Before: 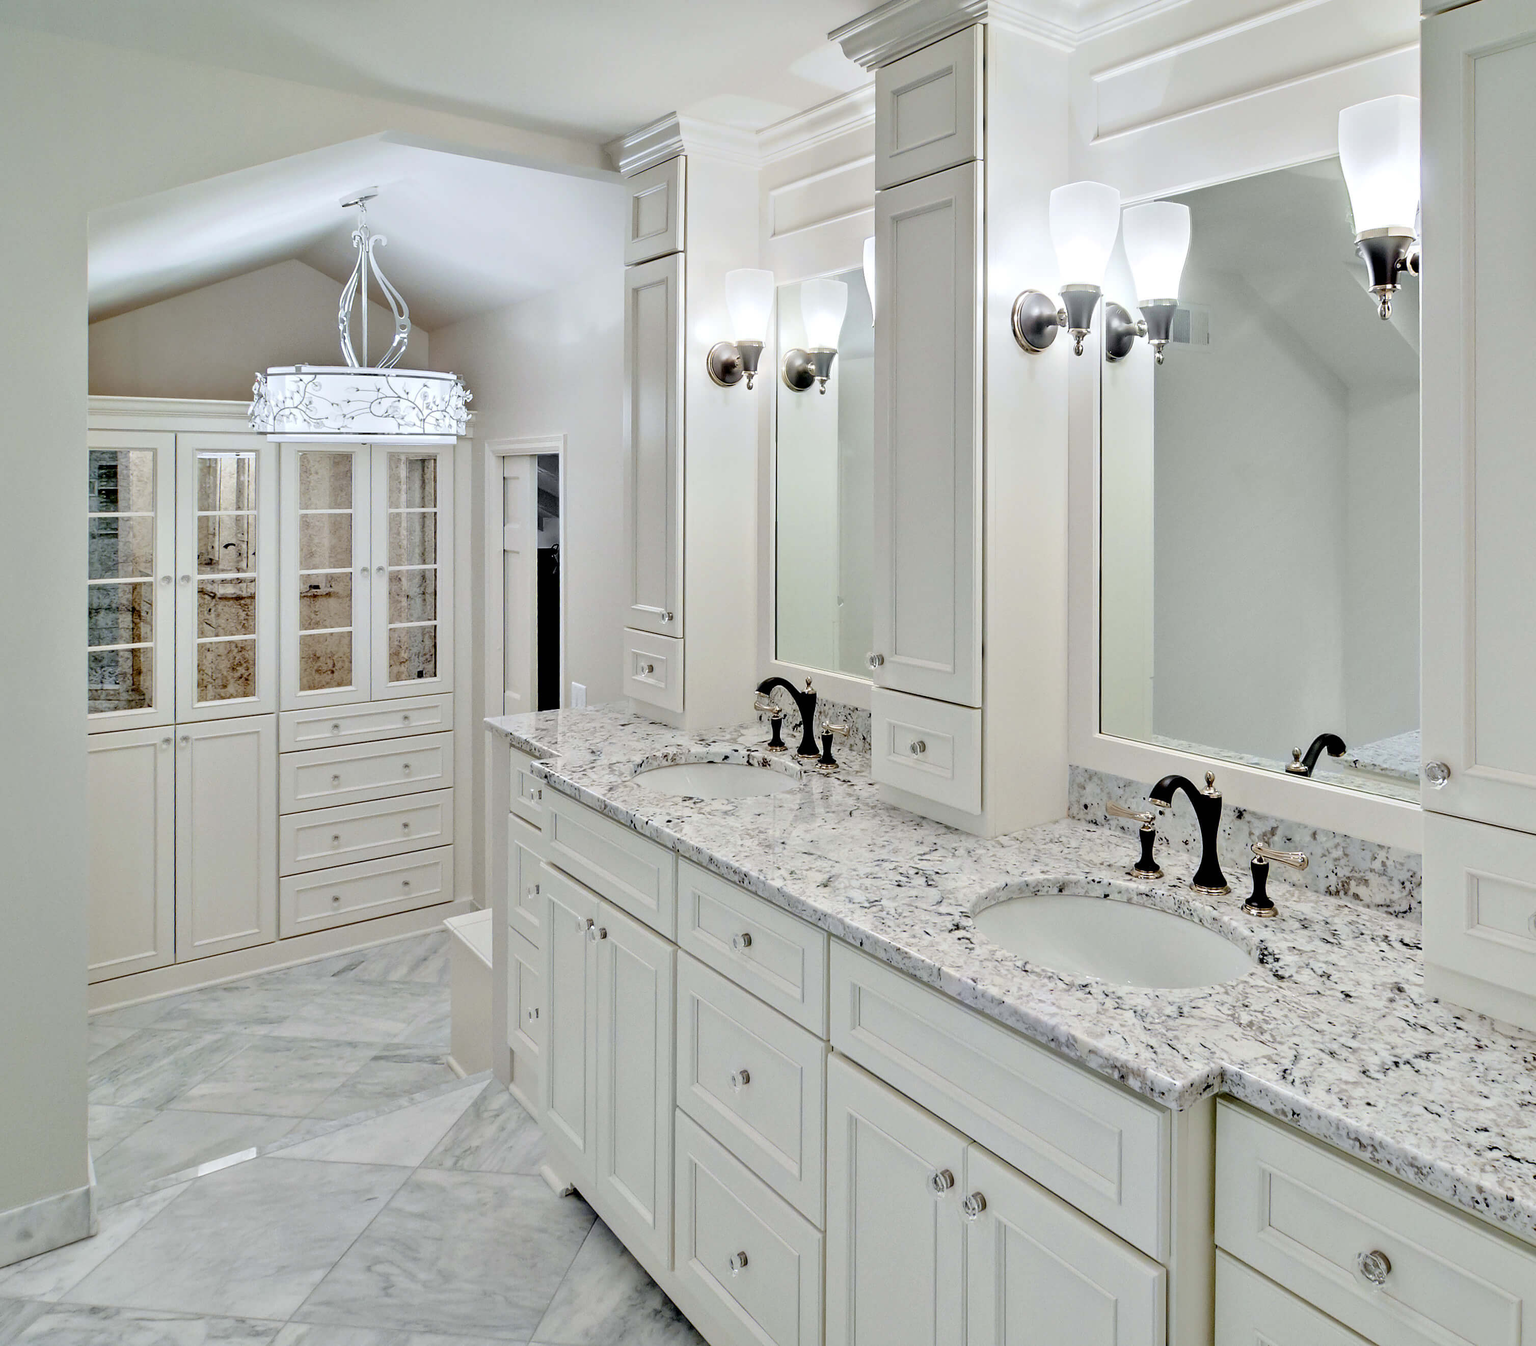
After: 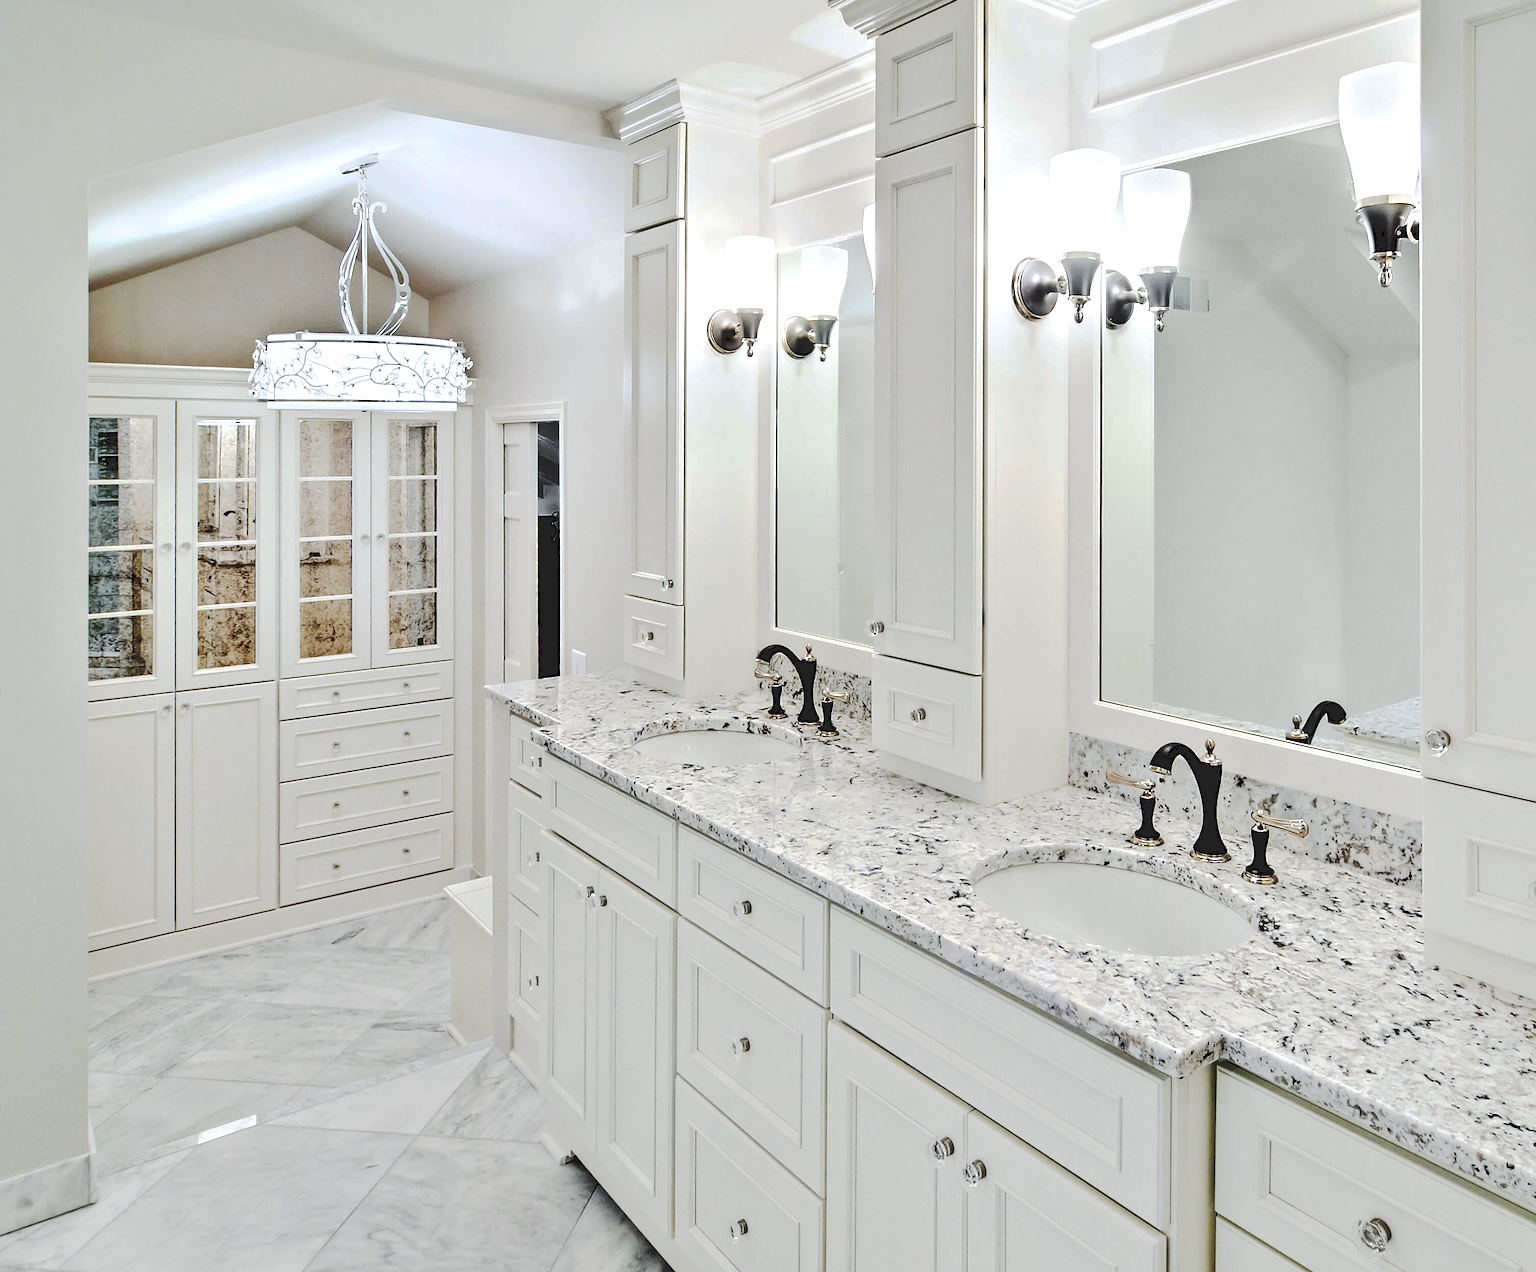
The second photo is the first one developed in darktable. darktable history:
tone curve: curves: ch0 [(0, 0) (0.003, 0.15) (0.011, 0.151) (0.025, 0.15) (0.044, 0.15) (0.069, 0.151) (0.1, 0.153) (0.136, 0.16) (0.177, 0.183) (0.224, 0.21) (0.277, 0.253) (0.335, 0.309) (0.399, 0.389) (0.468, 0.479) (0.543, 0.58) (0.623, 0.677) (0.709, 0.747) (0.801, 0.808) (0.898, 0.87) (1, 1)], preserve colors none
sharpen: amount 0.2
crop and rotate: top 2.479%, bottom 3.018%
tone equalizer: -8 EV -0.417 EV, -7 EV -0.389 EV, -6 EV -0.333 EV, -5 EV -0.222 EV, -3 EV 0.222 EV, -2 EV 0.333 EV, -1 EV 0.389 EV, +0 EV 0.417 EV, edges refinement/feathering 500, mask exposure compensation -1.57 EV, preserve details no
